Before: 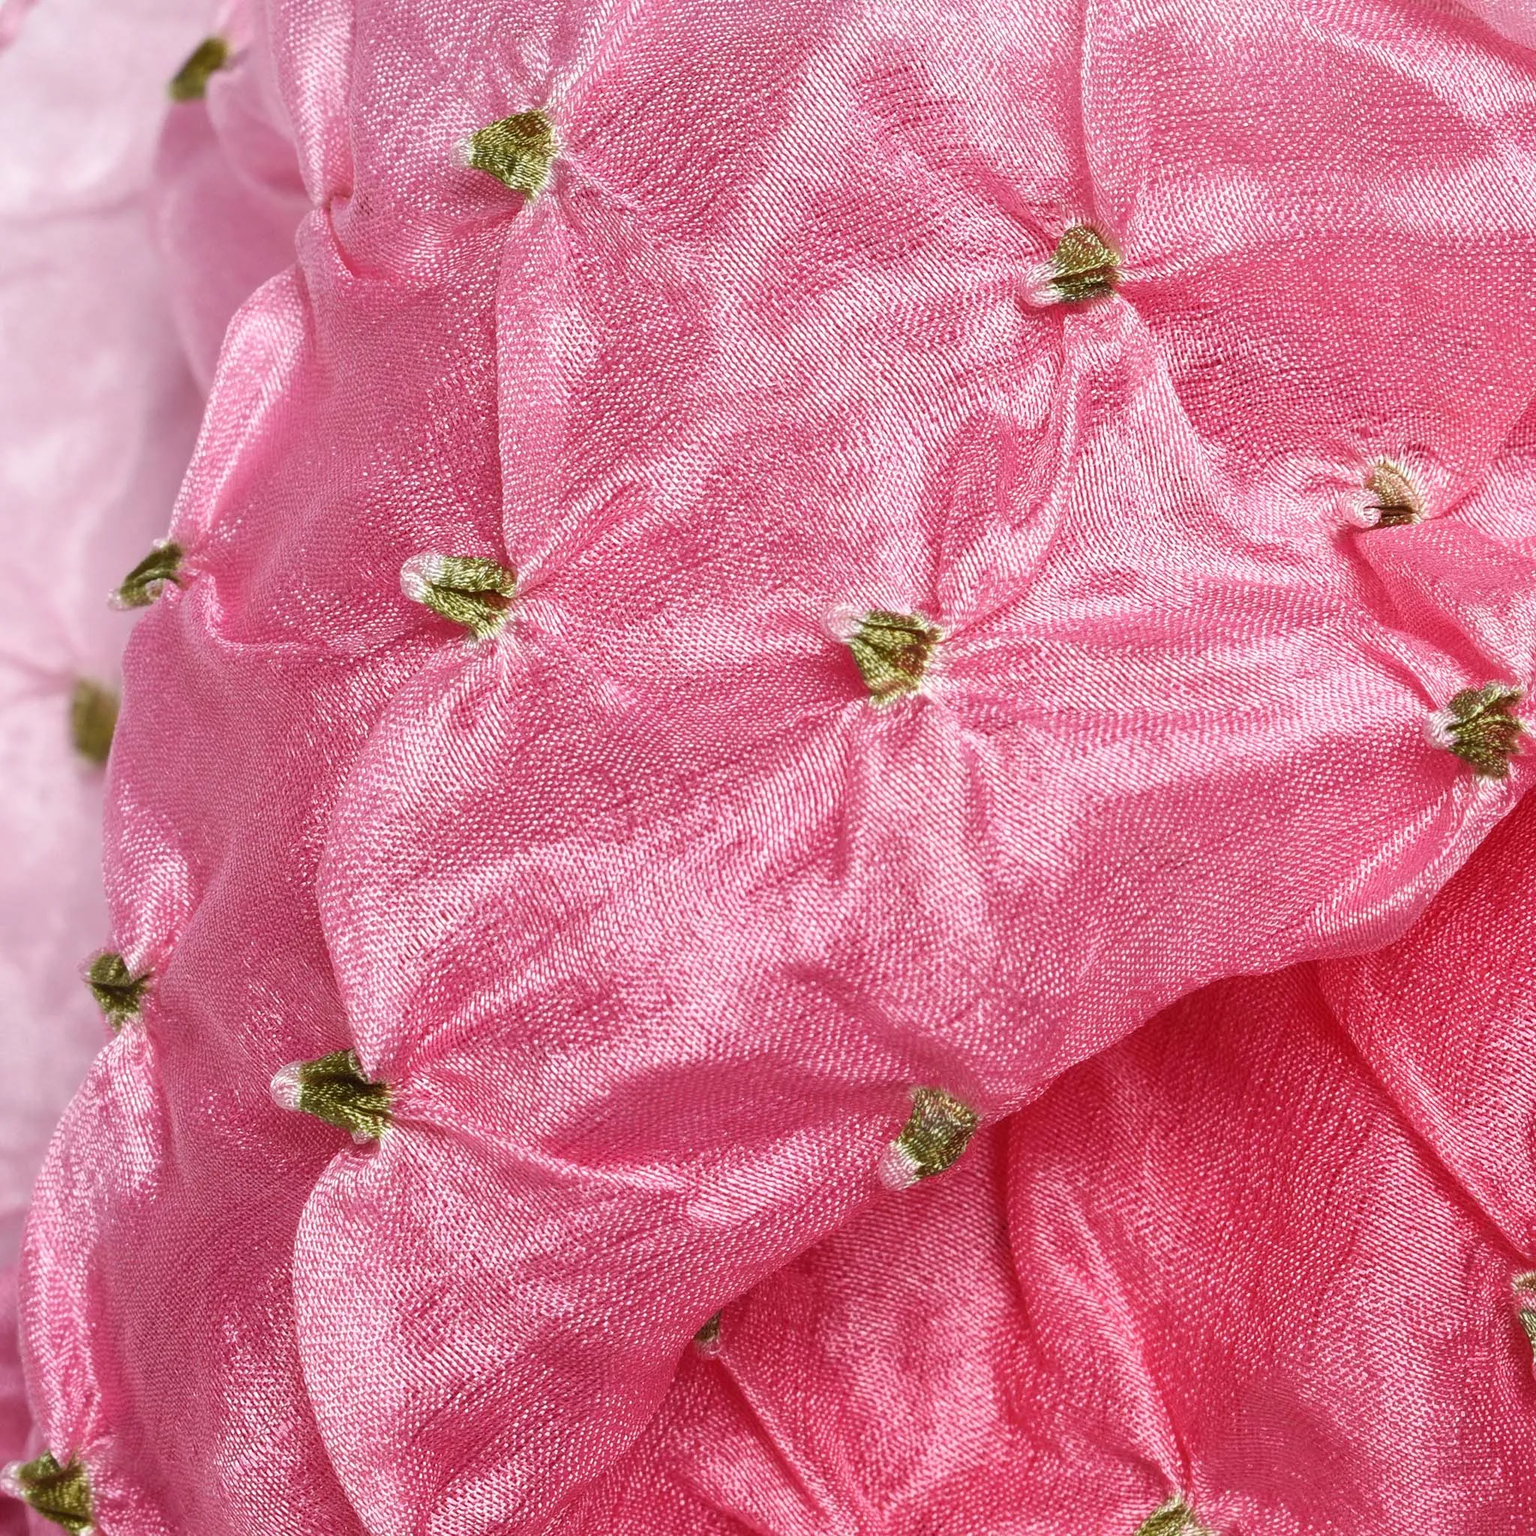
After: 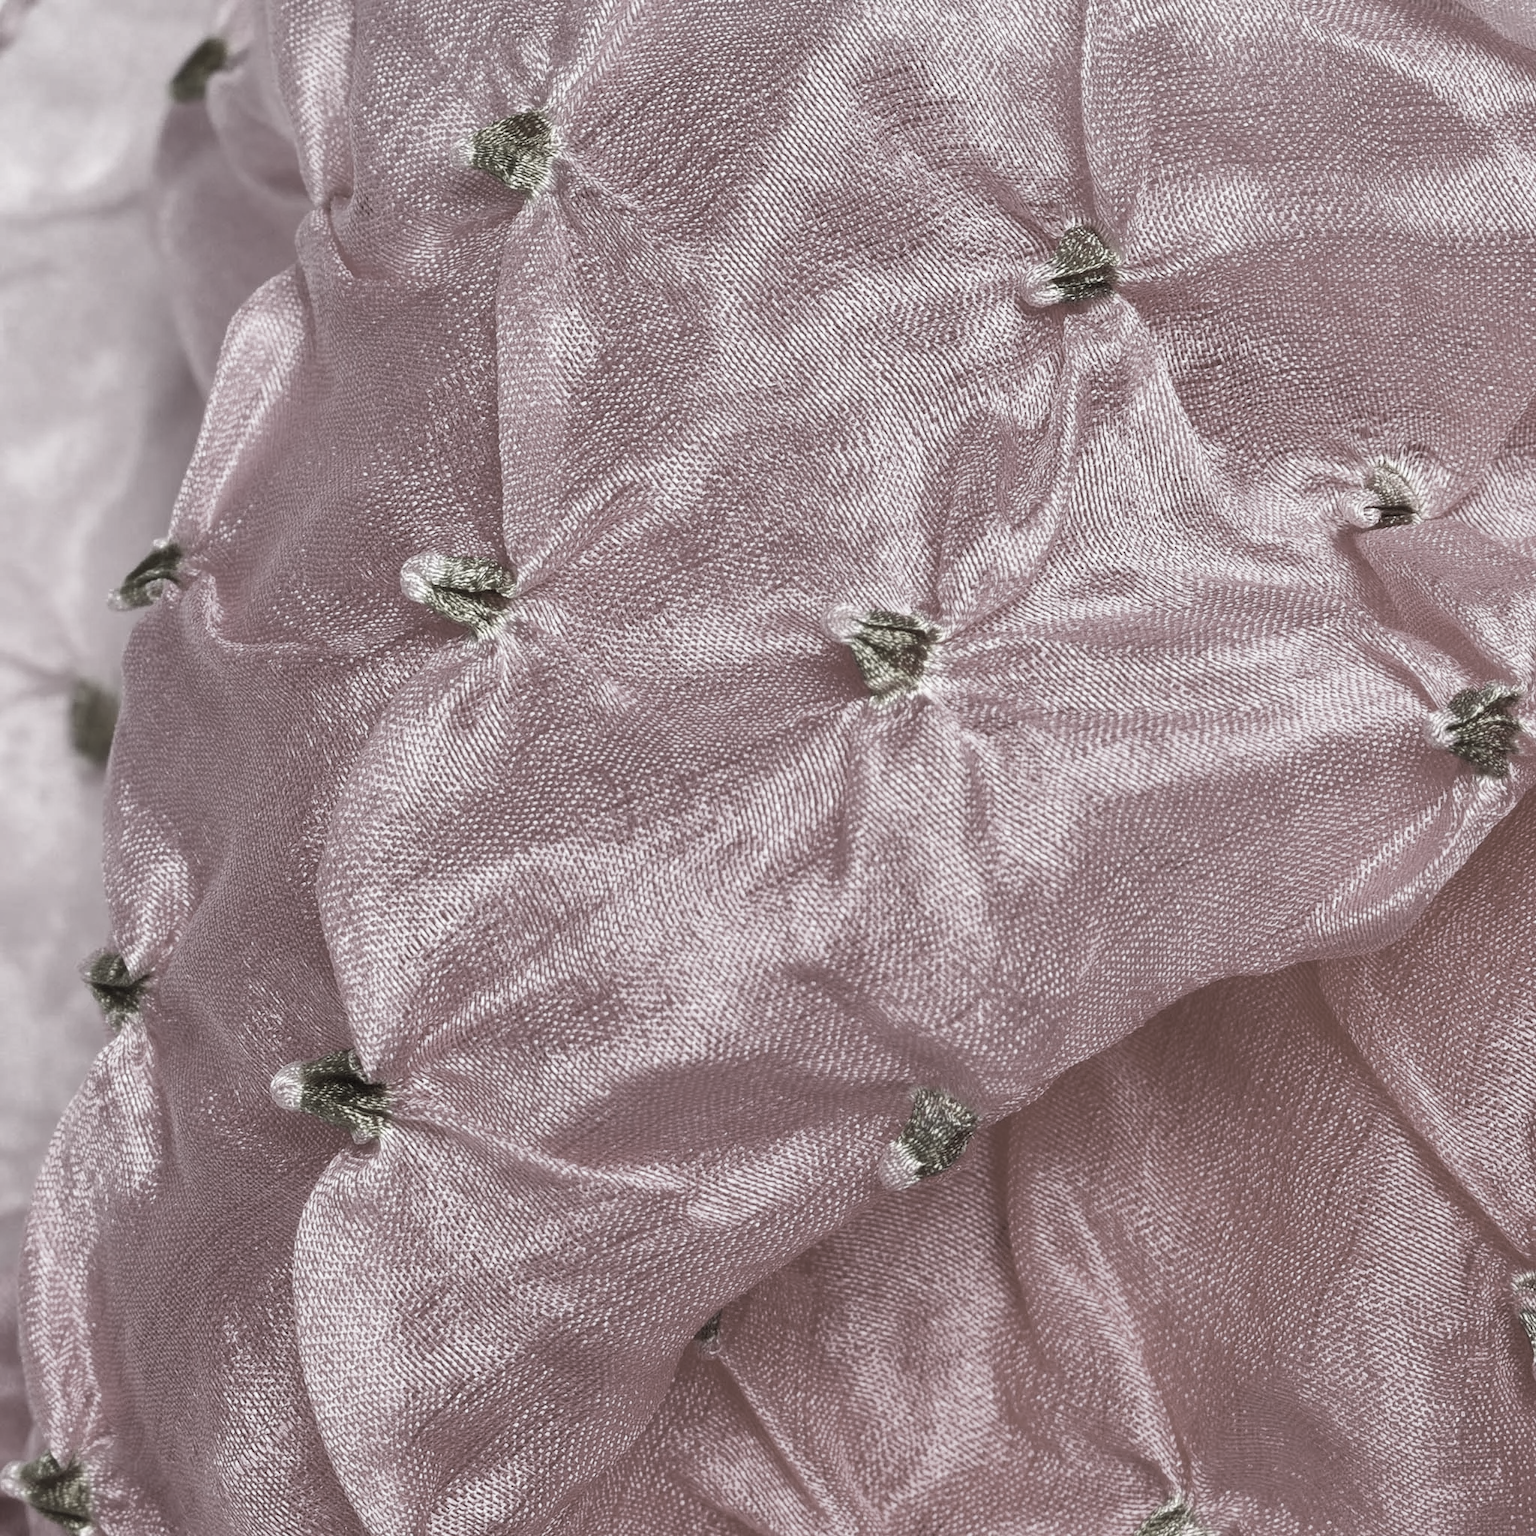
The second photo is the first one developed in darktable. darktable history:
shadows and highlights: radius 264.75, soften with gaussian
color correction: saturation 0.2
